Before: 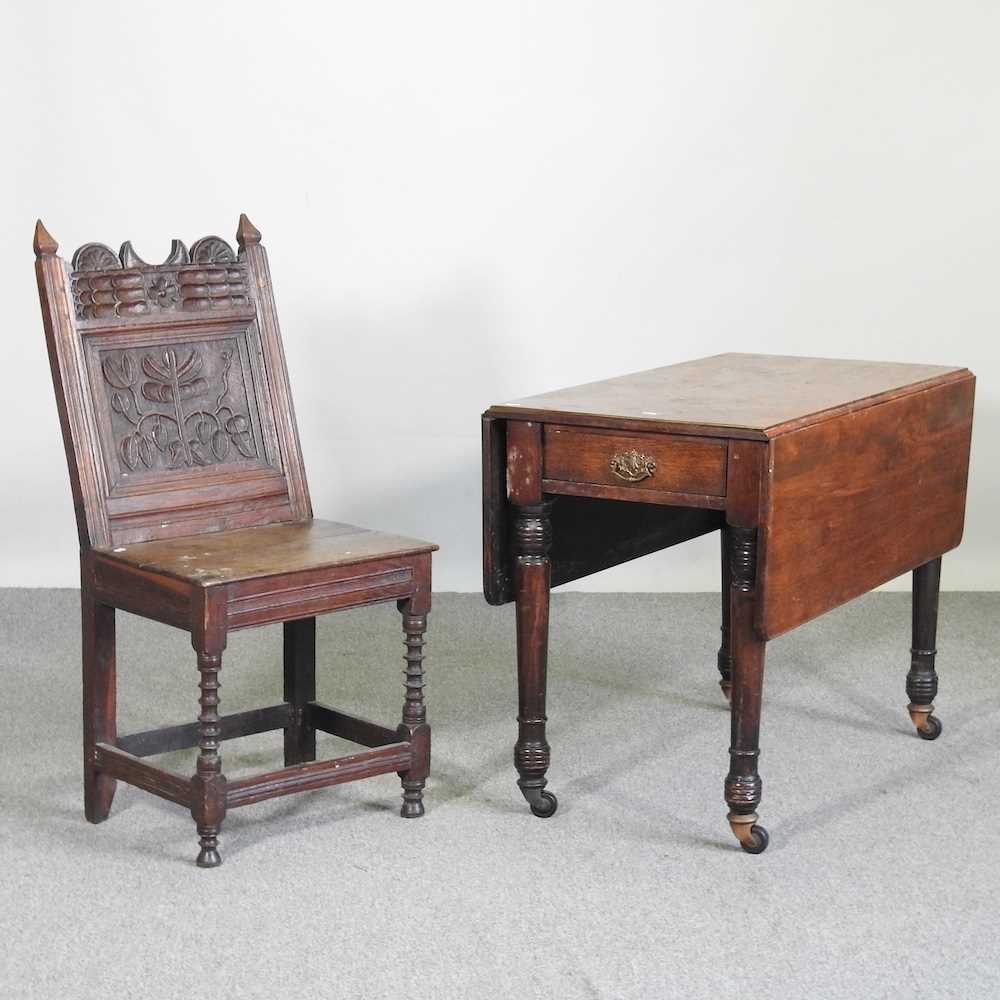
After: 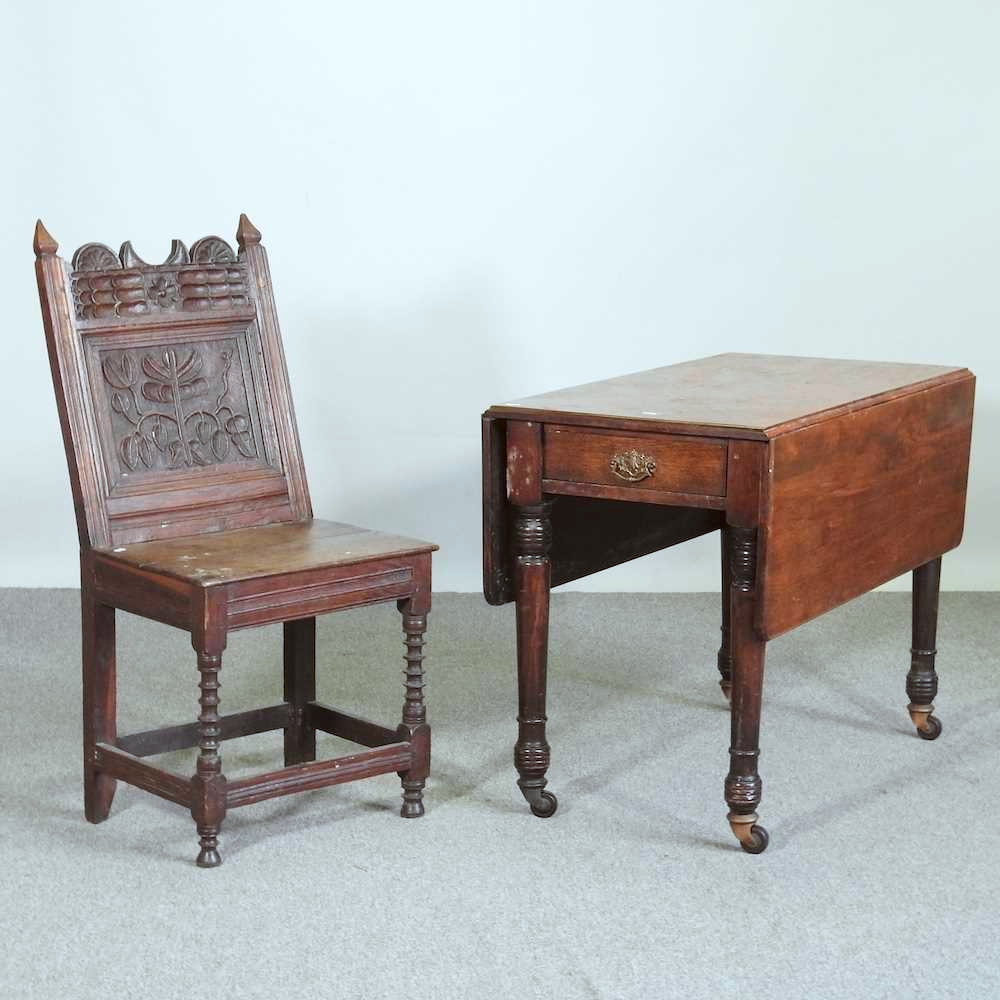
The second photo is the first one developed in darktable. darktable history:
color correction: highlights a* -5.07, highlights b* -4.52, shadows a* 3.8, shadows b* 4.46
